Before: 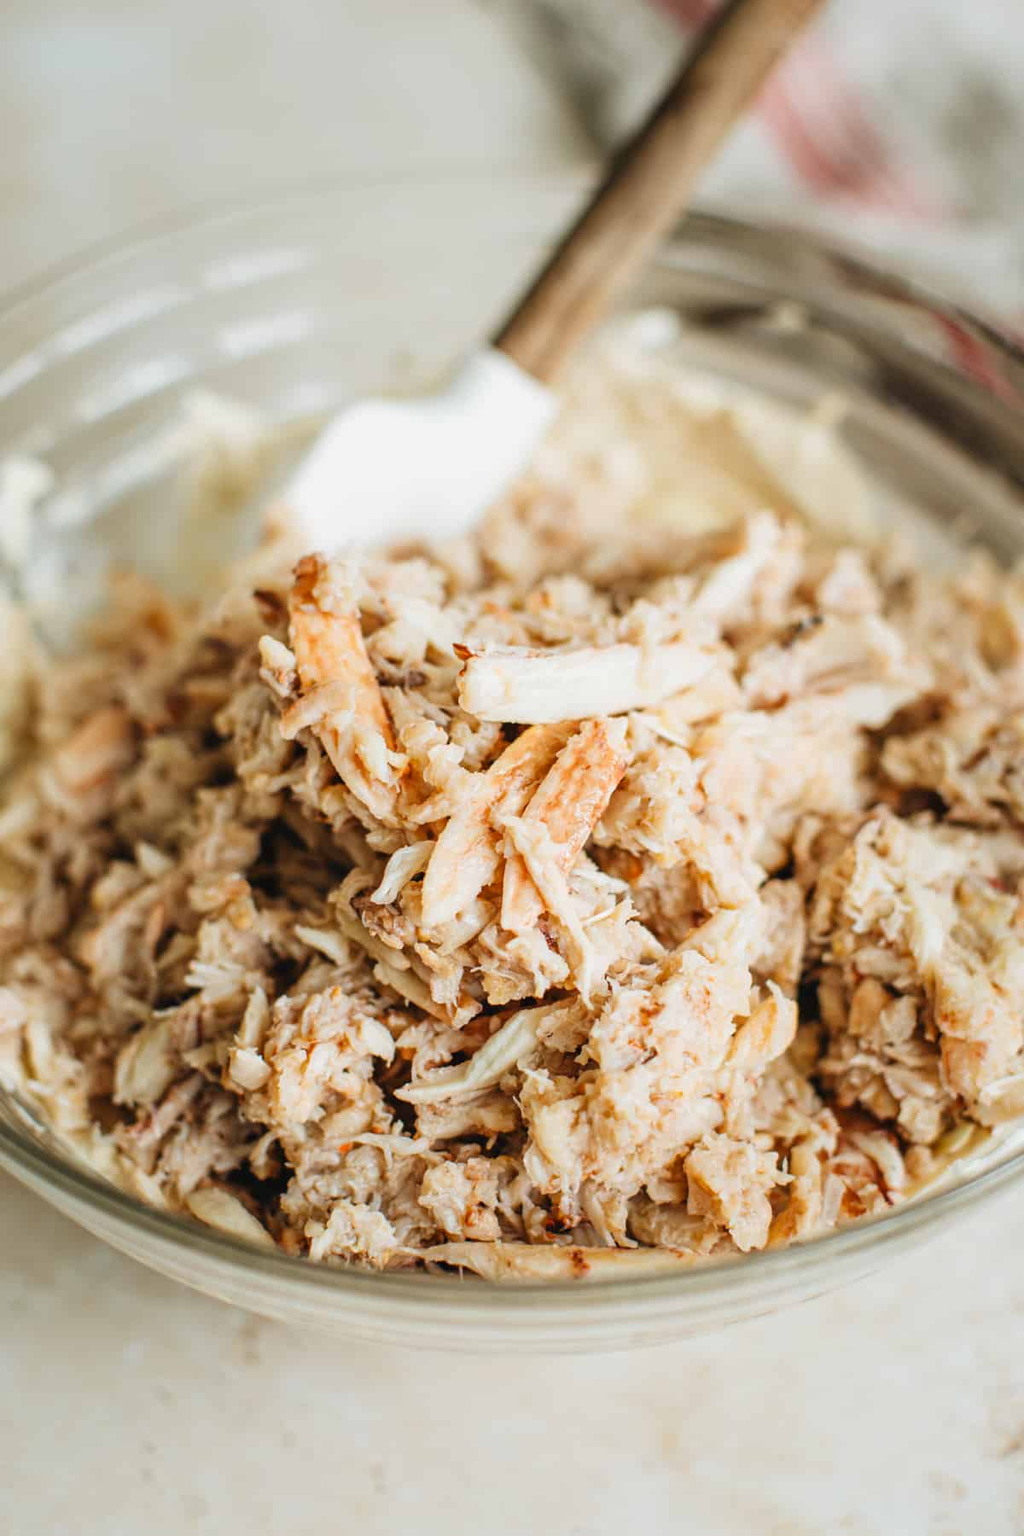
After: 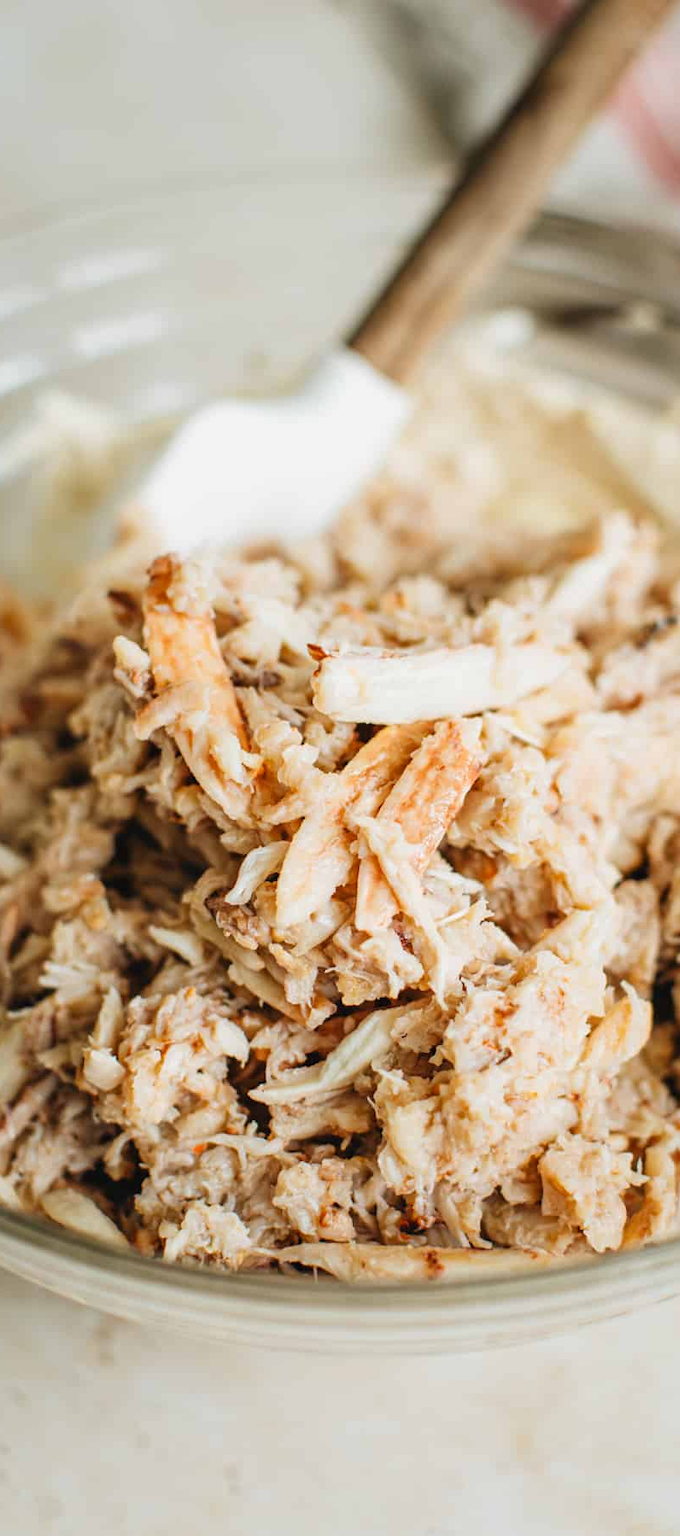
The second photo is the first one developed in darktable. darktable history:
crop and rotate: left 14.287%, right 19.277%
